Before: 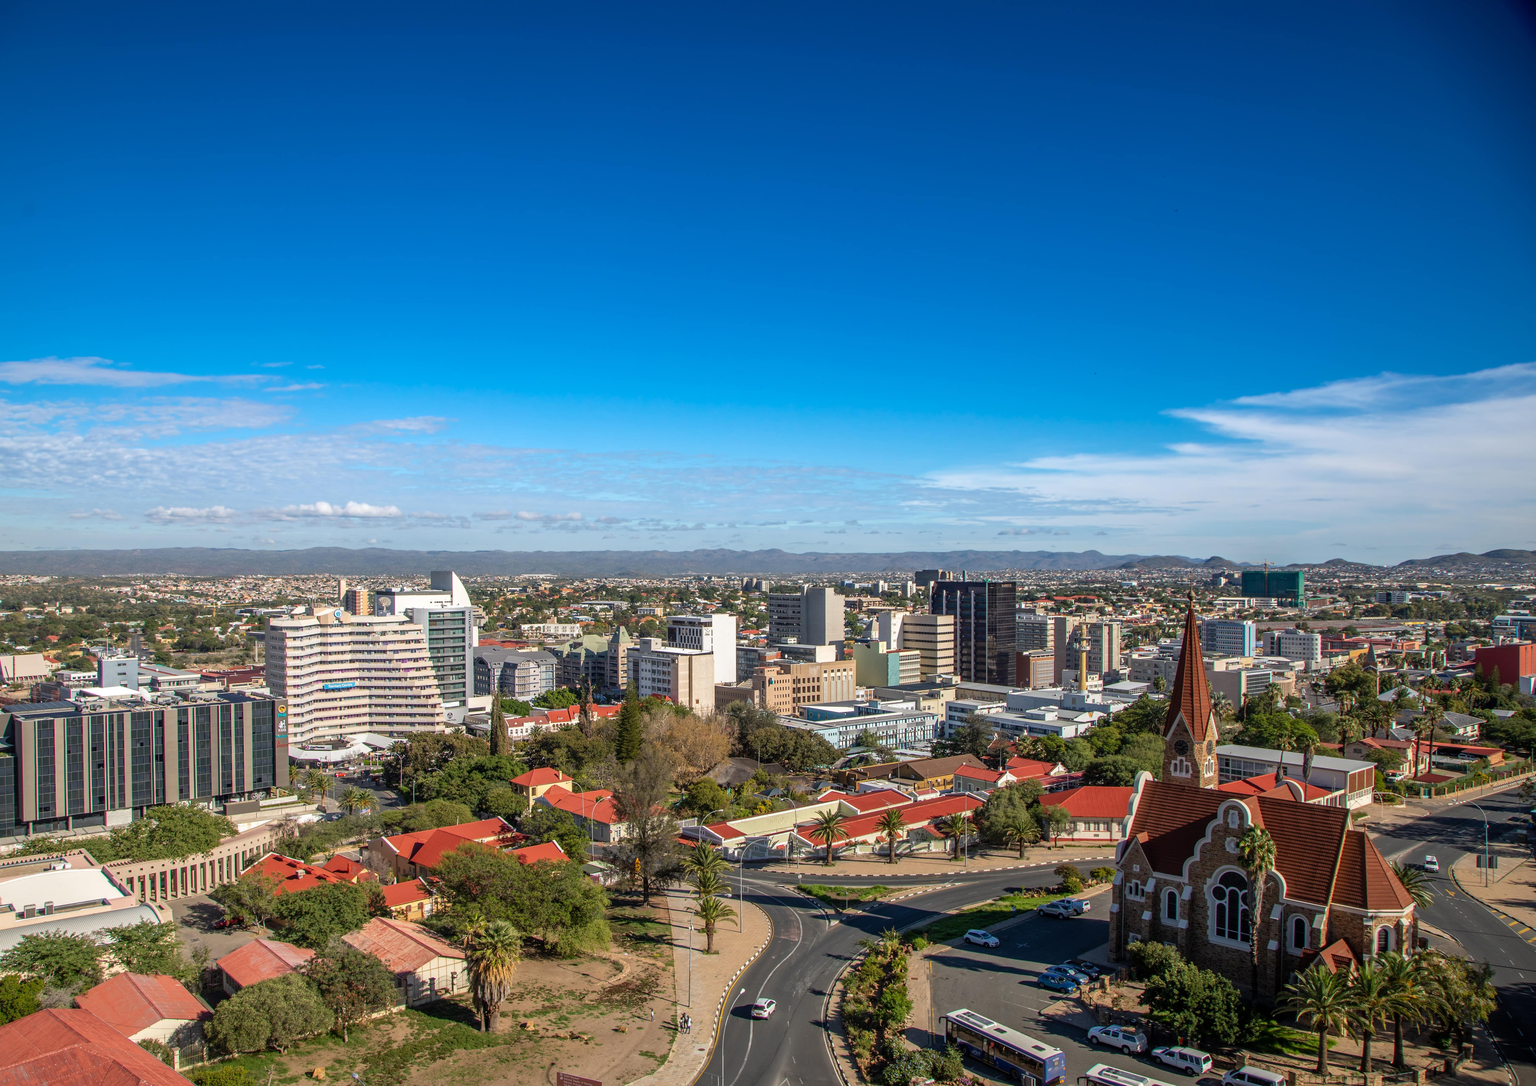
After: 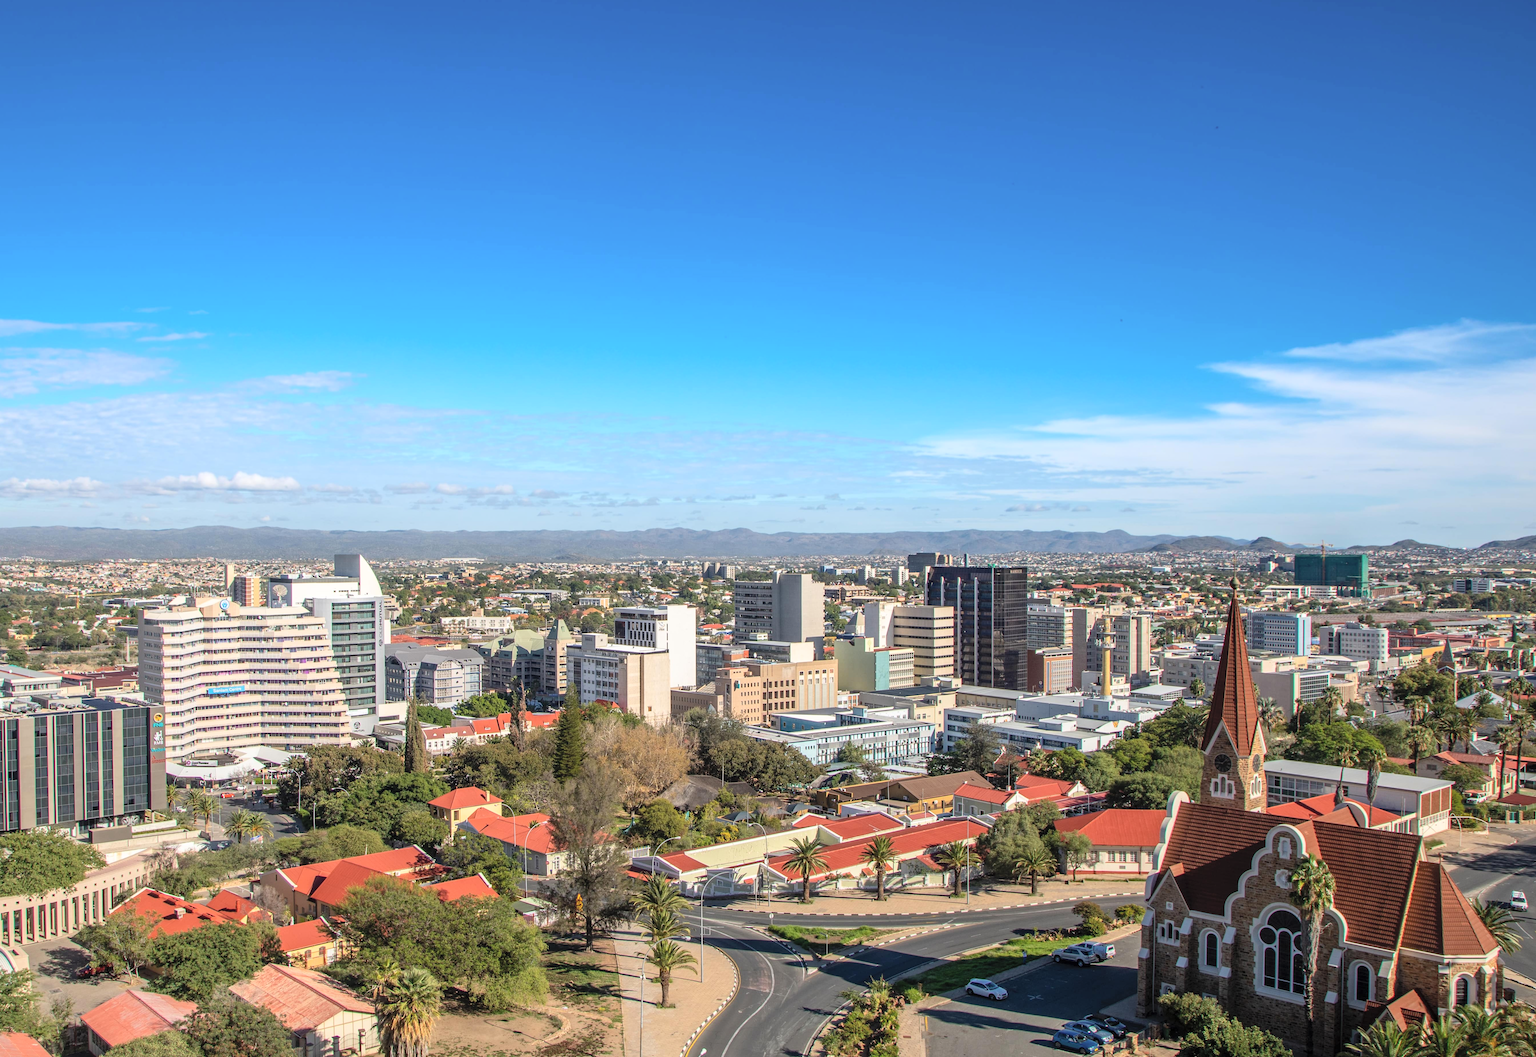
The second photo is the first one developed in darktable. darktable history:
crop and rotate: left 9.683%, top 9.516%, right 5.839%, bottom 8.216%
contrast brightness saturation: contrast 0.144, brightness 0.215
